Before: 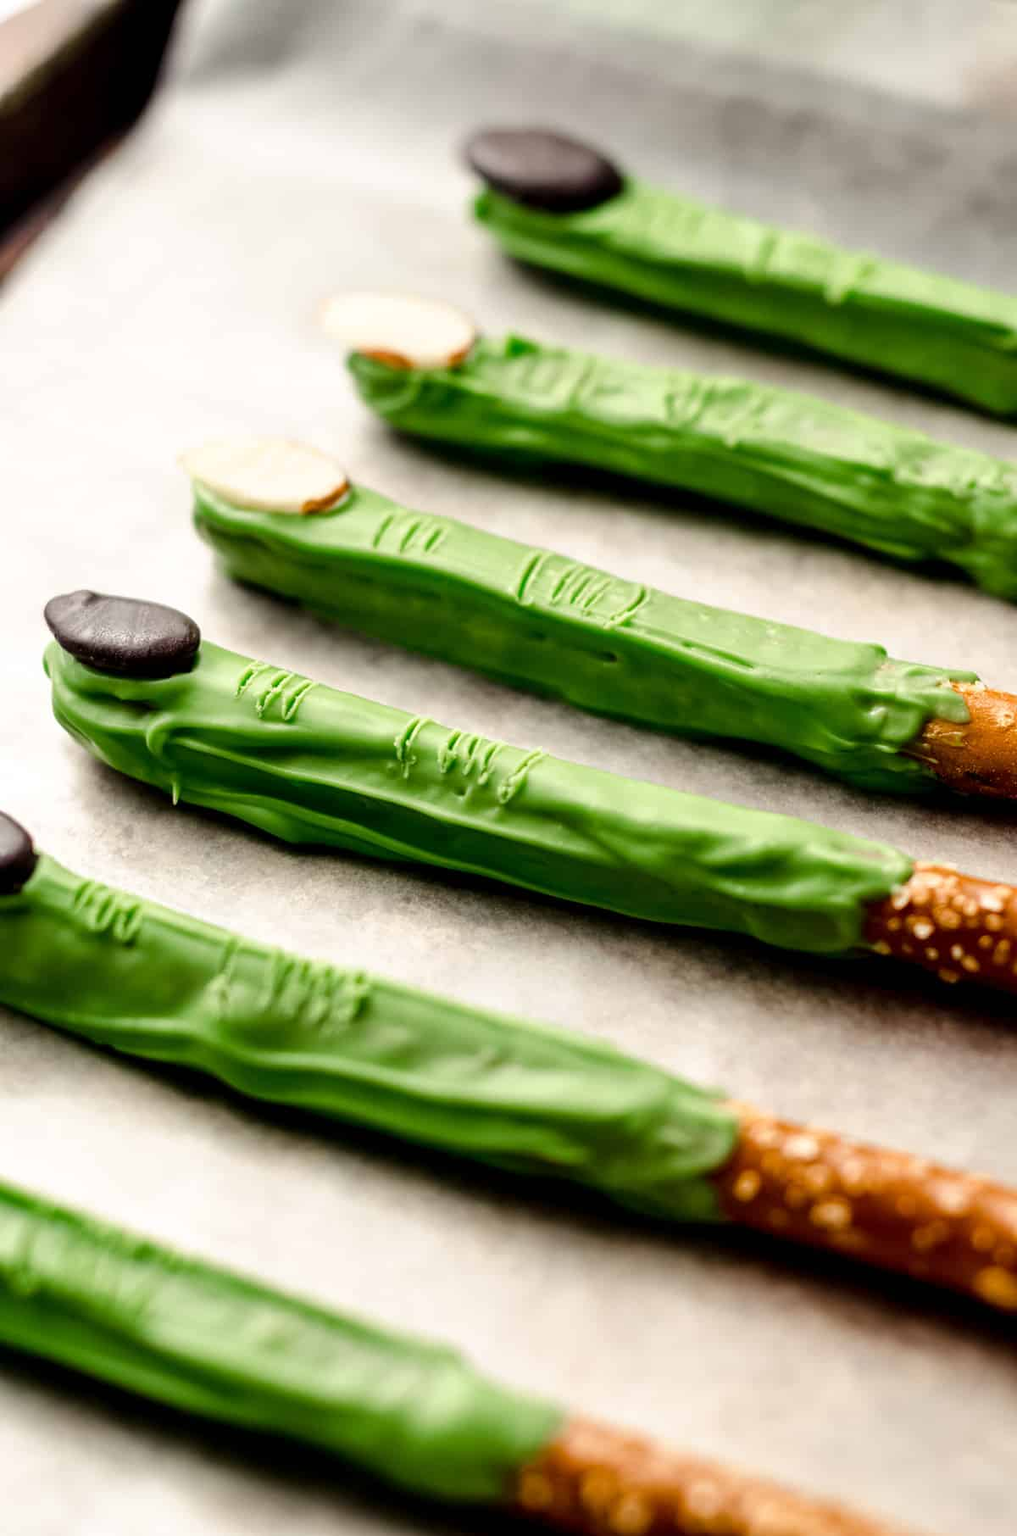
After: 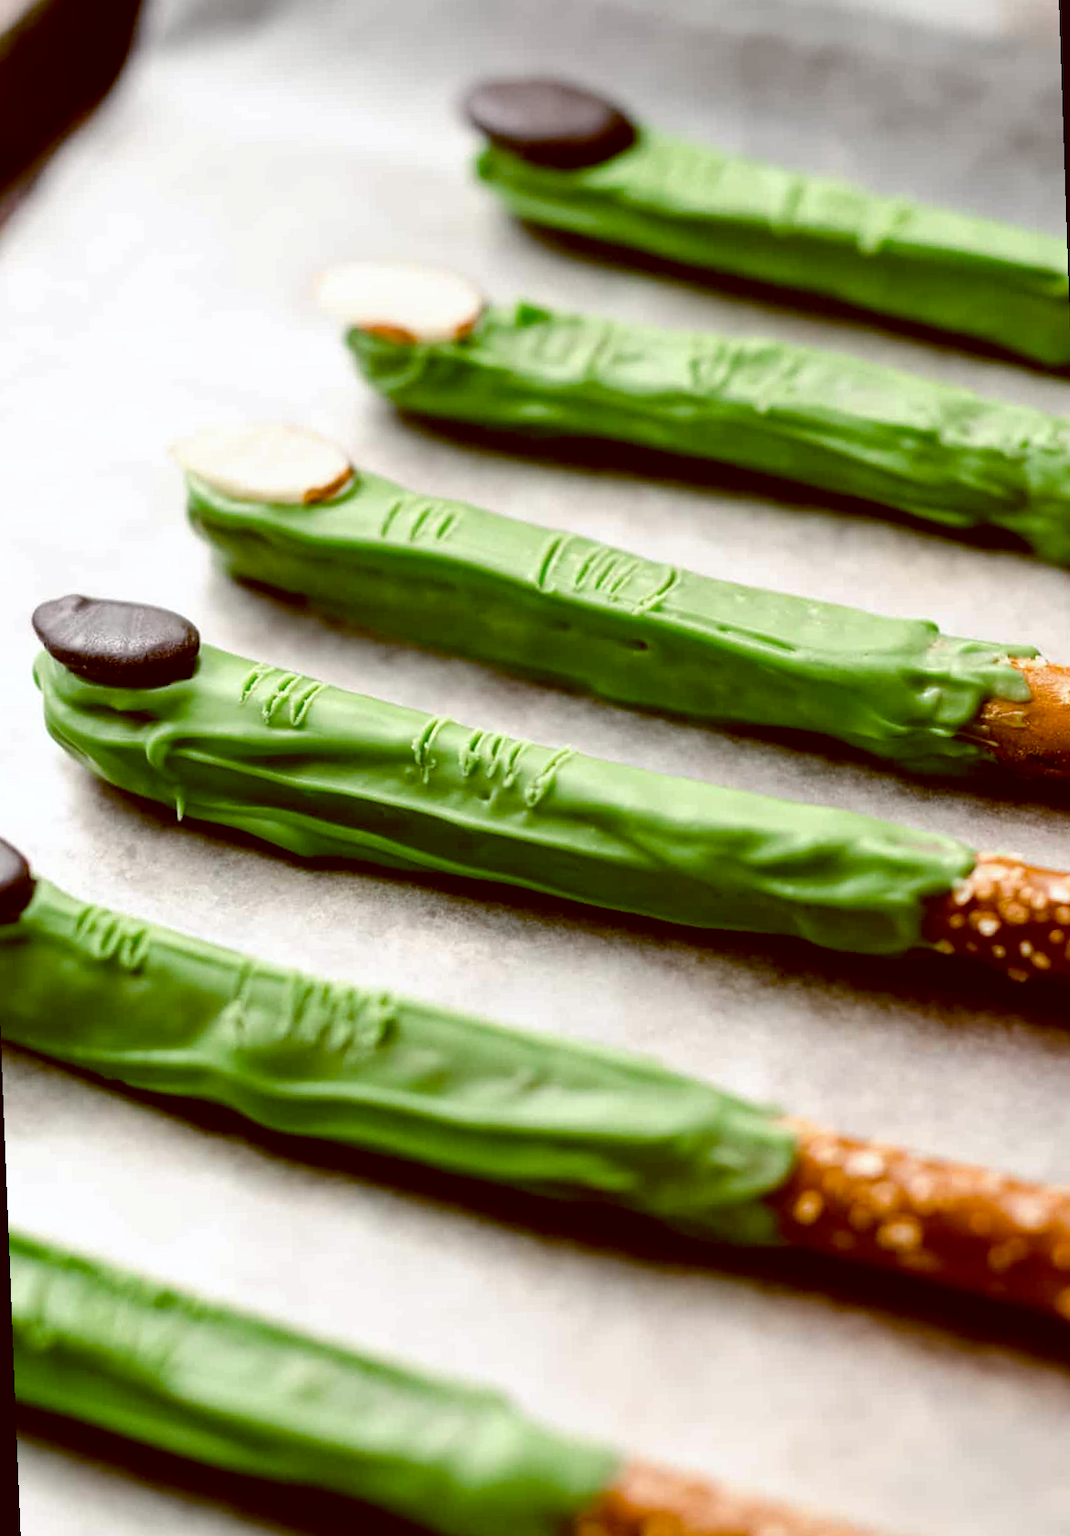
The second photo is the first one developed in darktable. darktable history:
contrast brightness saturation: saturation -0.05
color balance: lift [1, 1.015, 1.004, 0.985], gamma [1, 0.958, 0.971, 1.042], gain [1, 0.956, 0.977, 1.044]
rotate and perspective: rotation -2.12°, lens shift (vertical) 0.009, lens shift (horizontal) -0.008, automatic cropping original format, crop left 0.036, crop right 0.964, crop top 0.05, crop bottom 0.959
